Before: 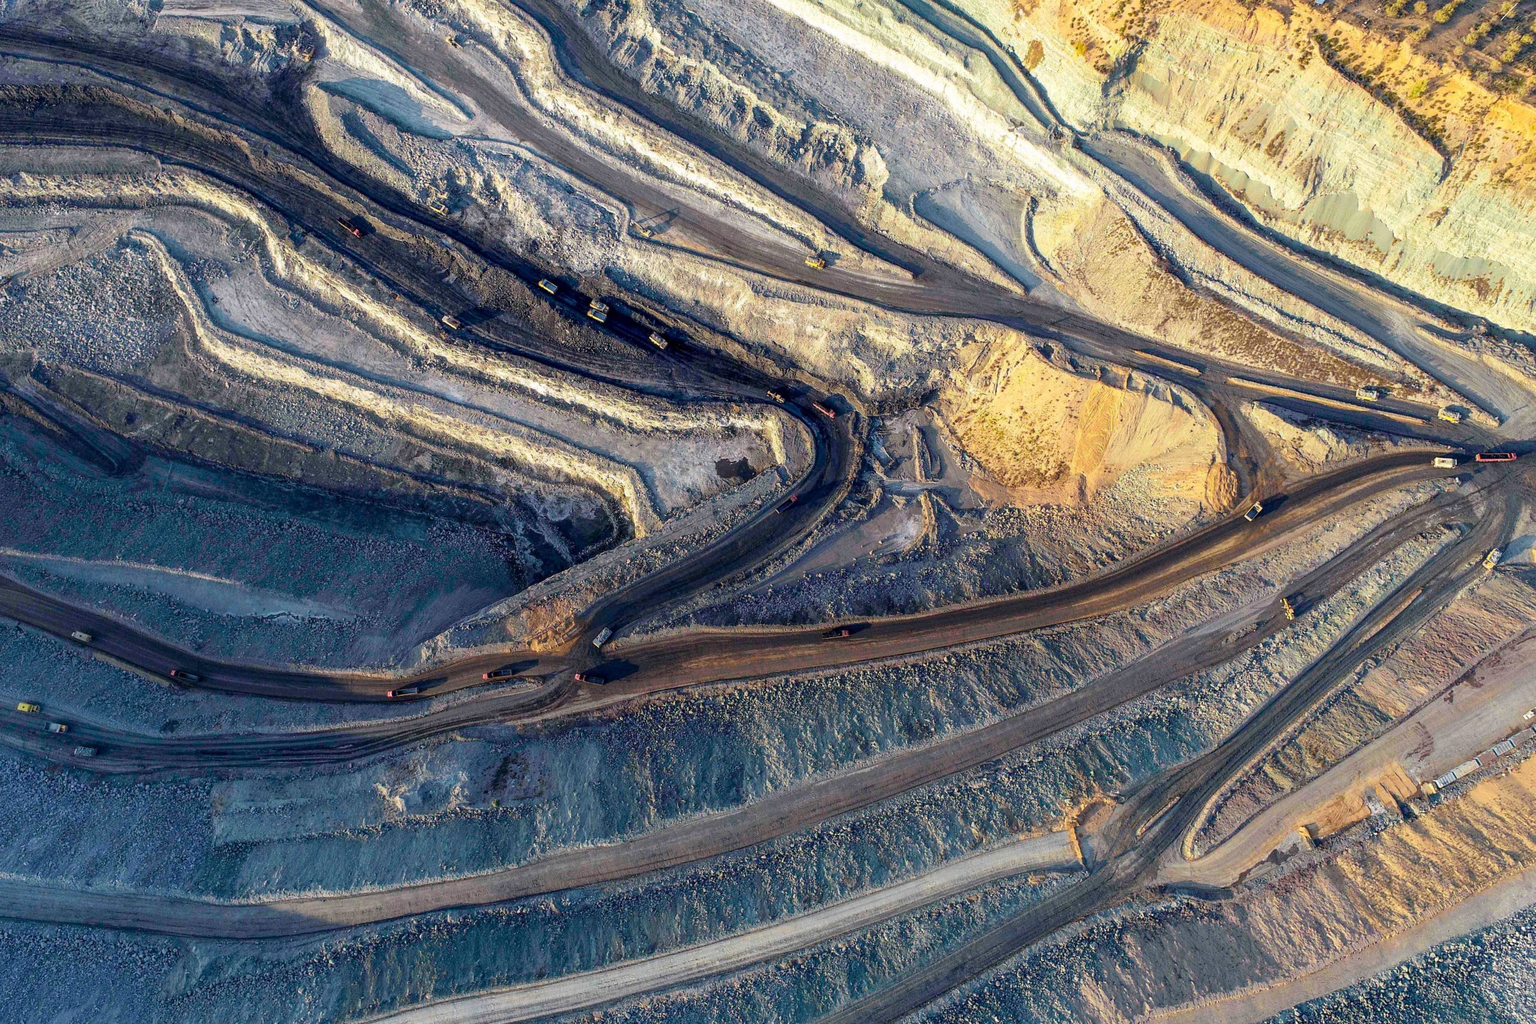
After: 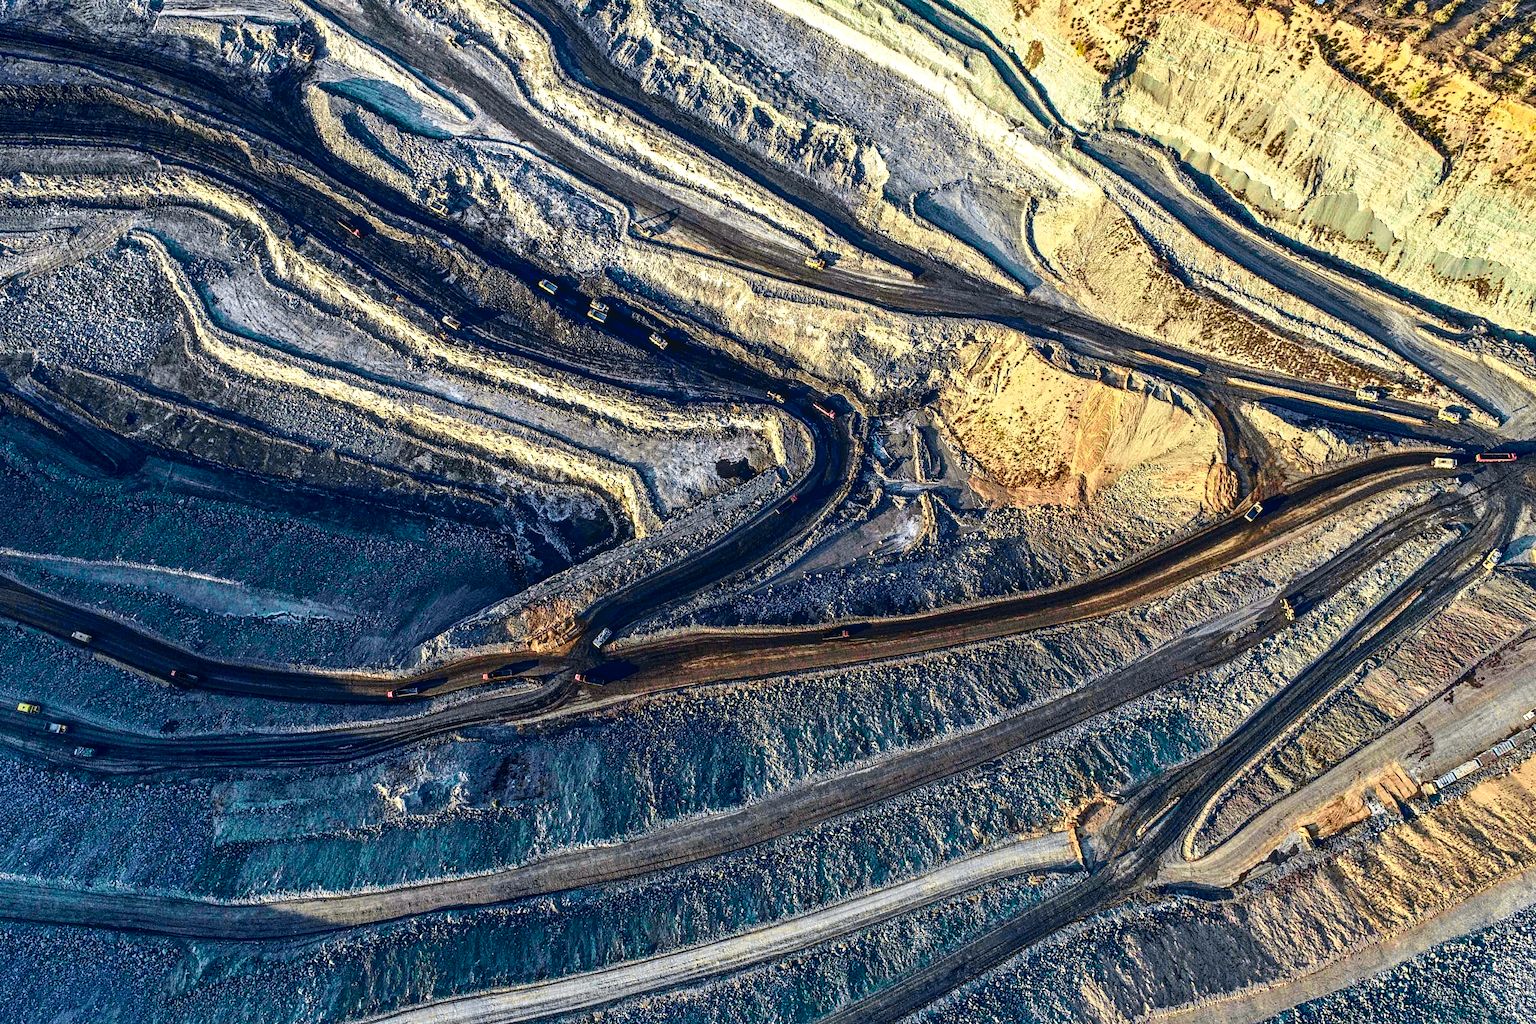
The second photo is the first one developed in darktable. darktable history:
shadows and highlights: shadows 25.74, highlights -24.22
tone curve: curves: ch0 [(0, 0.039) (0.104, 0.103) (0.273, 0.267) (0.448, 0.487) (0.704, 0.761) (0.886, 0.922) (0.994, 0.971)]; ch1 [(0, 0) (0.335, 0.298) (0.446, 0.413) (0.485, 0.487) (0.515, 0.503) (0.566, 0.563) (0.641, 0.655) (1, 1)]; ch2 [(0, 0) (0.314, 0.301) (0.421, 0.411) (0.502, 0.494) (0.528, 0.54) (0.557, 0.559) (0.612, 0.62) (0.722, 0.686) (1, 1)], color space Lab, independent channels, preserve colors none
contrast equalizer: octaves 7, y [[0.506, 0.531, 0.562, 0.606, 0.638, 0.669], [0.5 ×6], [0.5 ×6], [0 ×6], [0 ×6]]
local contrast: detail 130%
exposure: compensate exposure bias true, compensate highlight preservation false
contrast brightness saturation: contrast 0.067, brightness -0.141, saturation 0.113
